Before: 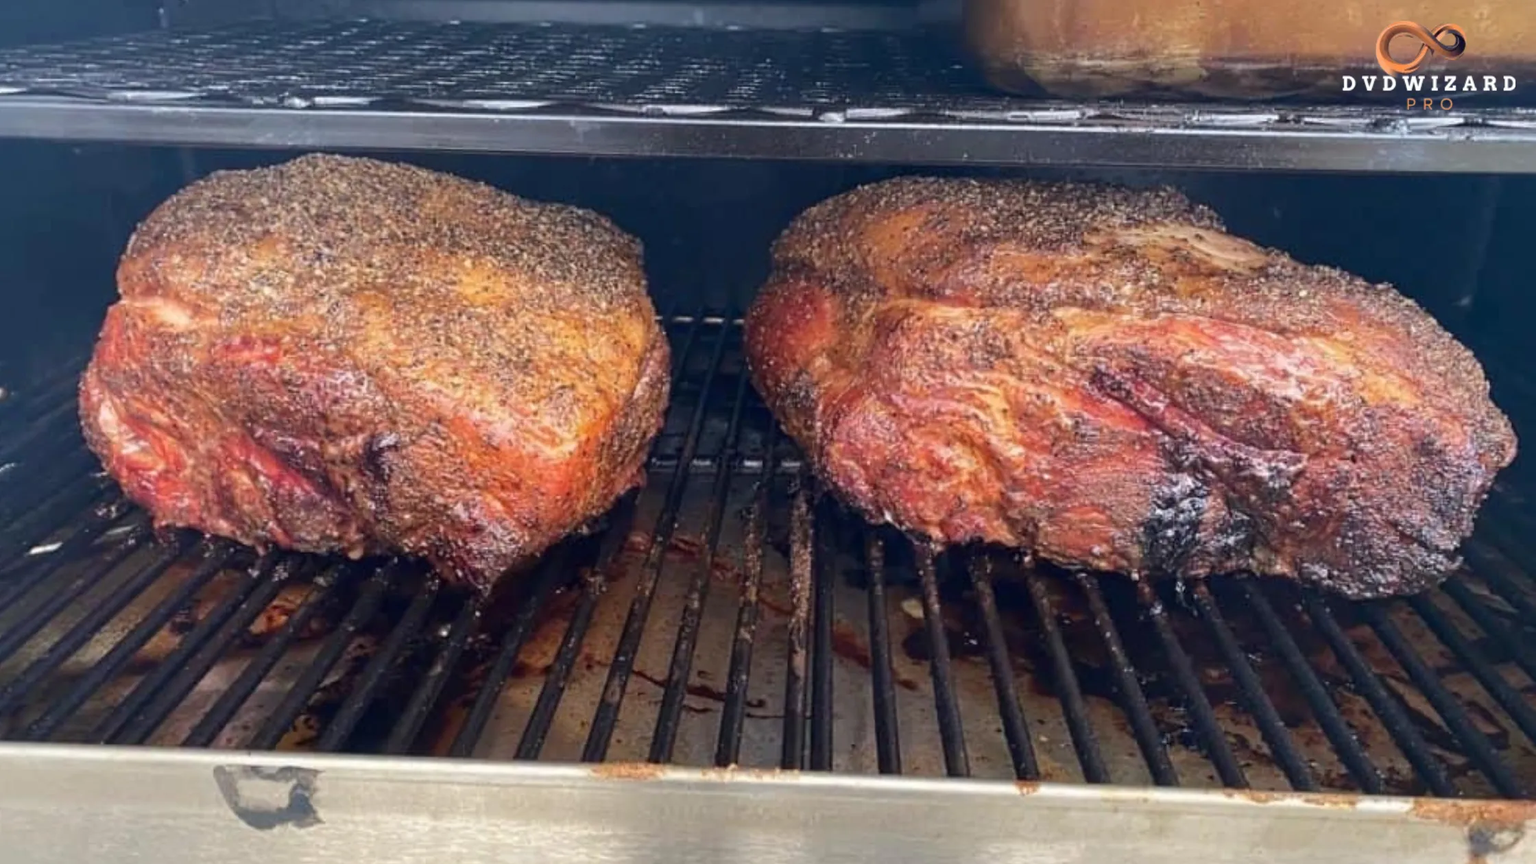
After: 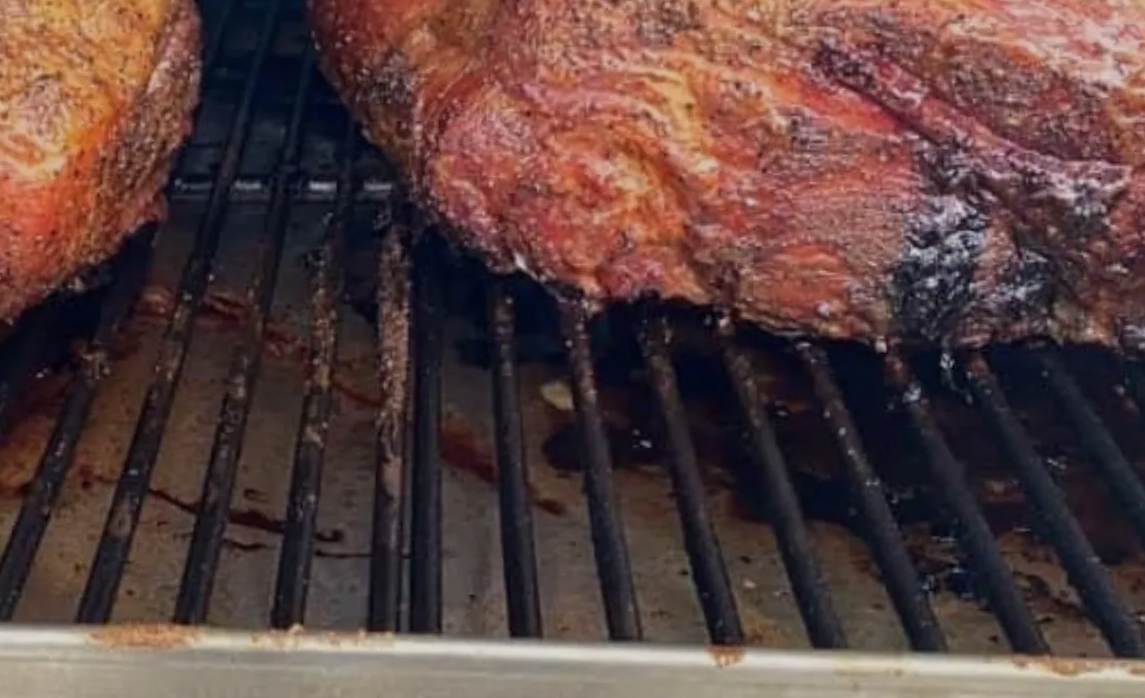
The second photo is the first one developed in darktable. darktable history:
crop: left 34.479%, top 38.822%, right 13.718%, bottom 5.172%
exposure: exposure -0.492 EV, compensate highlight preservation false
rotate and perspective: rotation -0.45°, automatic cropping original format, crop left 0.008, crop right 0.992, crop top 0.012, crop bottom 0.988
